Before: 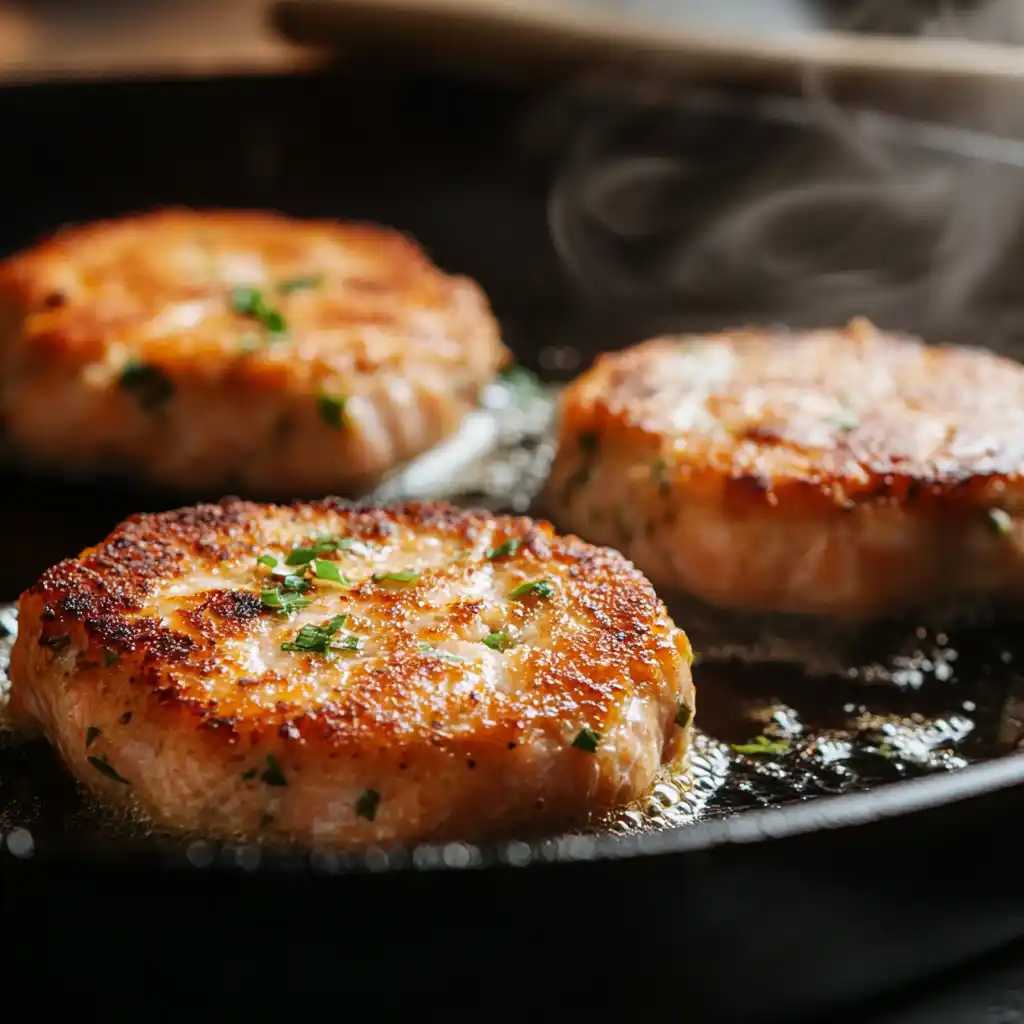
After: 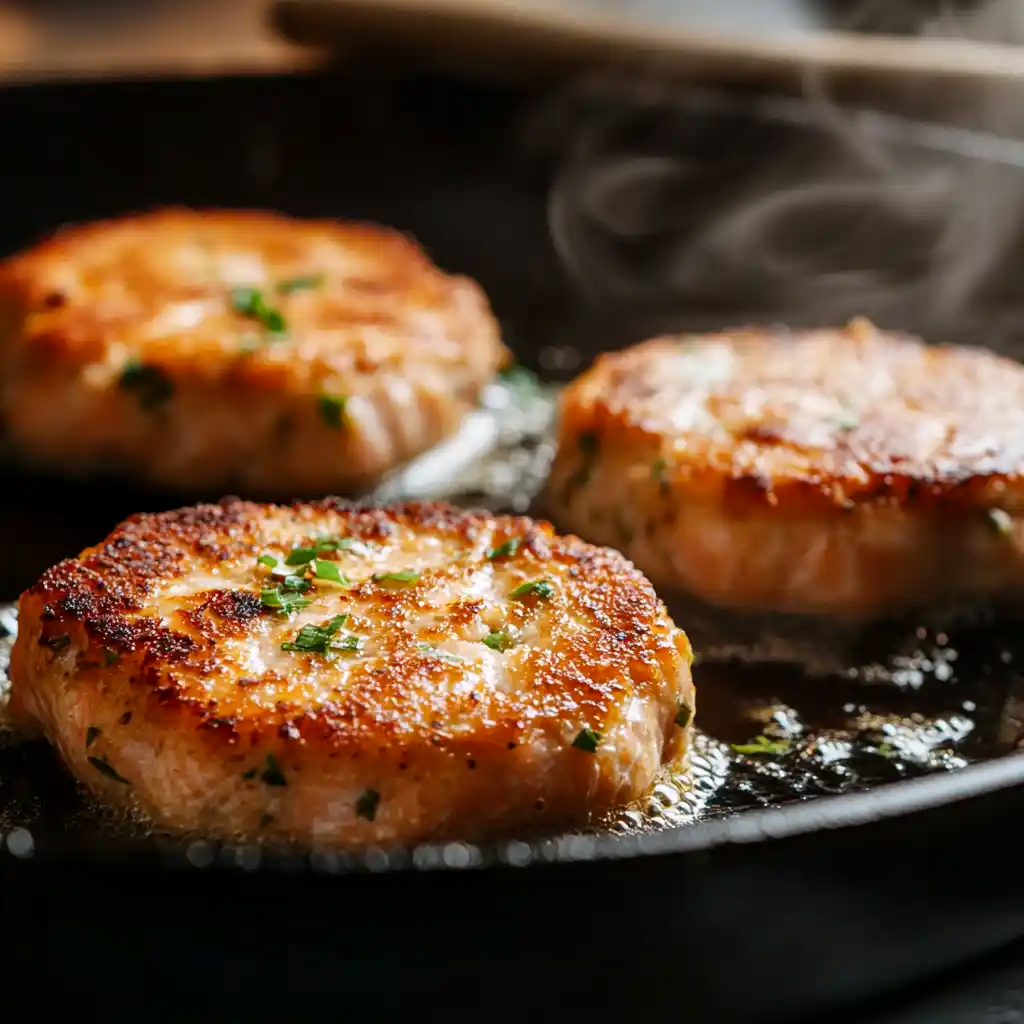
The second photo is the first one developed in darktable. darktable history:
color balance rgb: highlights gain › chroma 0.186%, highlights gain › hue 330.83°, perceptual saturation grading › global saturation 1.725%, perceptual saturation grading › highlights -1.647%, perceptual saturation grading › mid-tones 3.988%, perceptual saturation grading › shadows 7.941%
local contrast: mode bilateral grid, contrast 19, coarseness 49, detail 119%, midtone range 0.2
